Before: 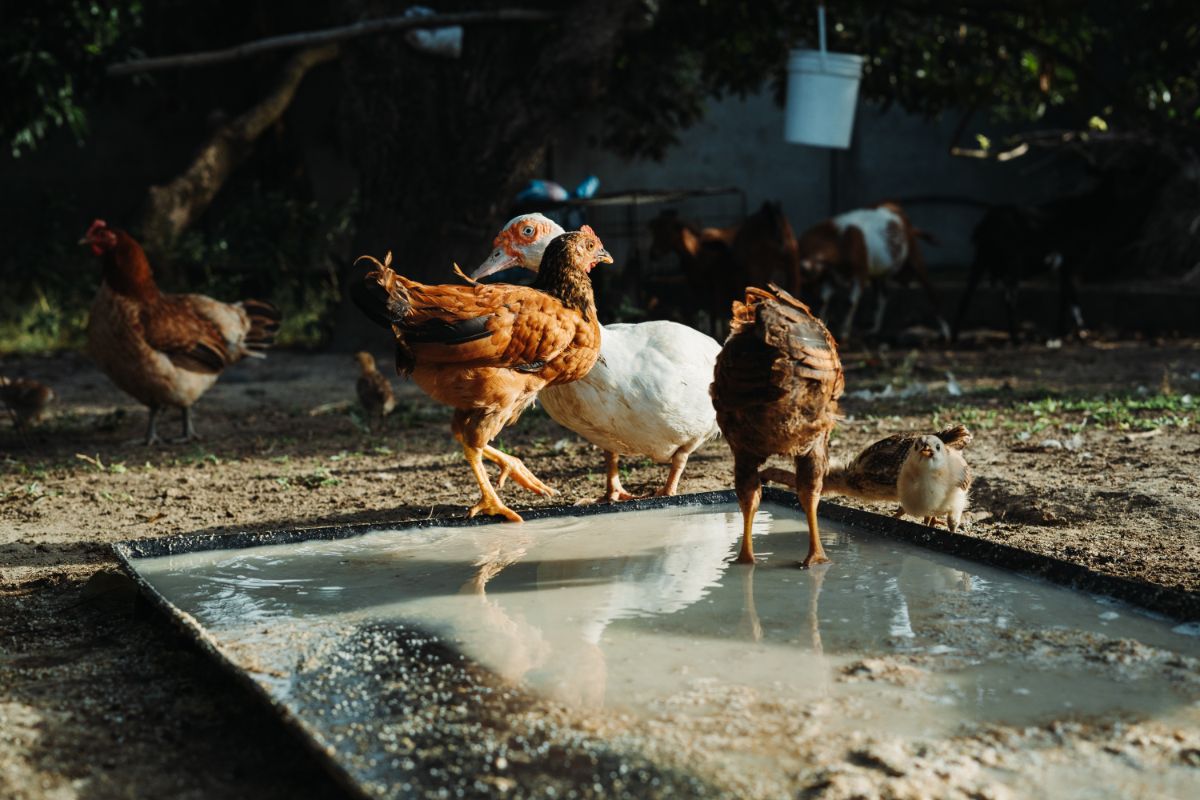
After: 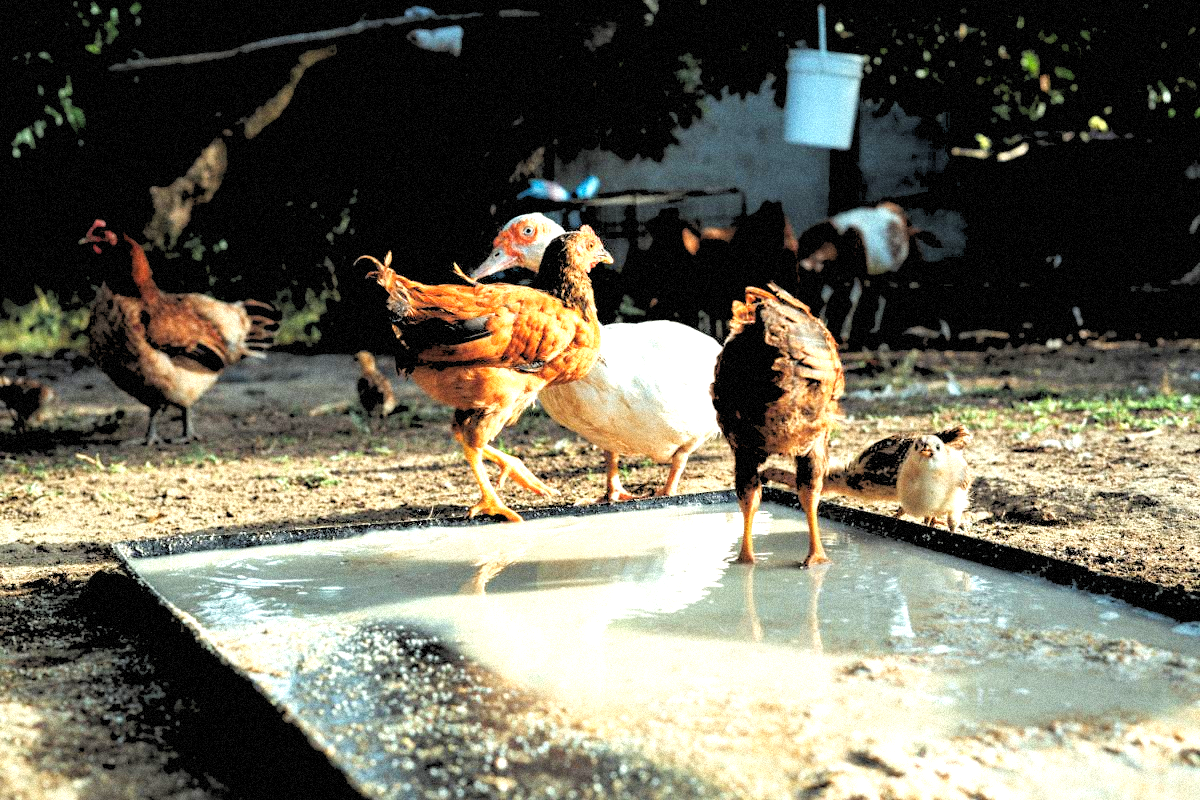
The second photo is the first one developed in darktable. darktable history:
grain: strength 35%, mid-tones bias 0%
exposure: black level correction -0.002, exposure 1.35 EV, compensate highlight preservation false
rgb levels: levels [[0.027, 0.429, 0.996], [0, 0.5, 1], [0, 0.5, 1]]
